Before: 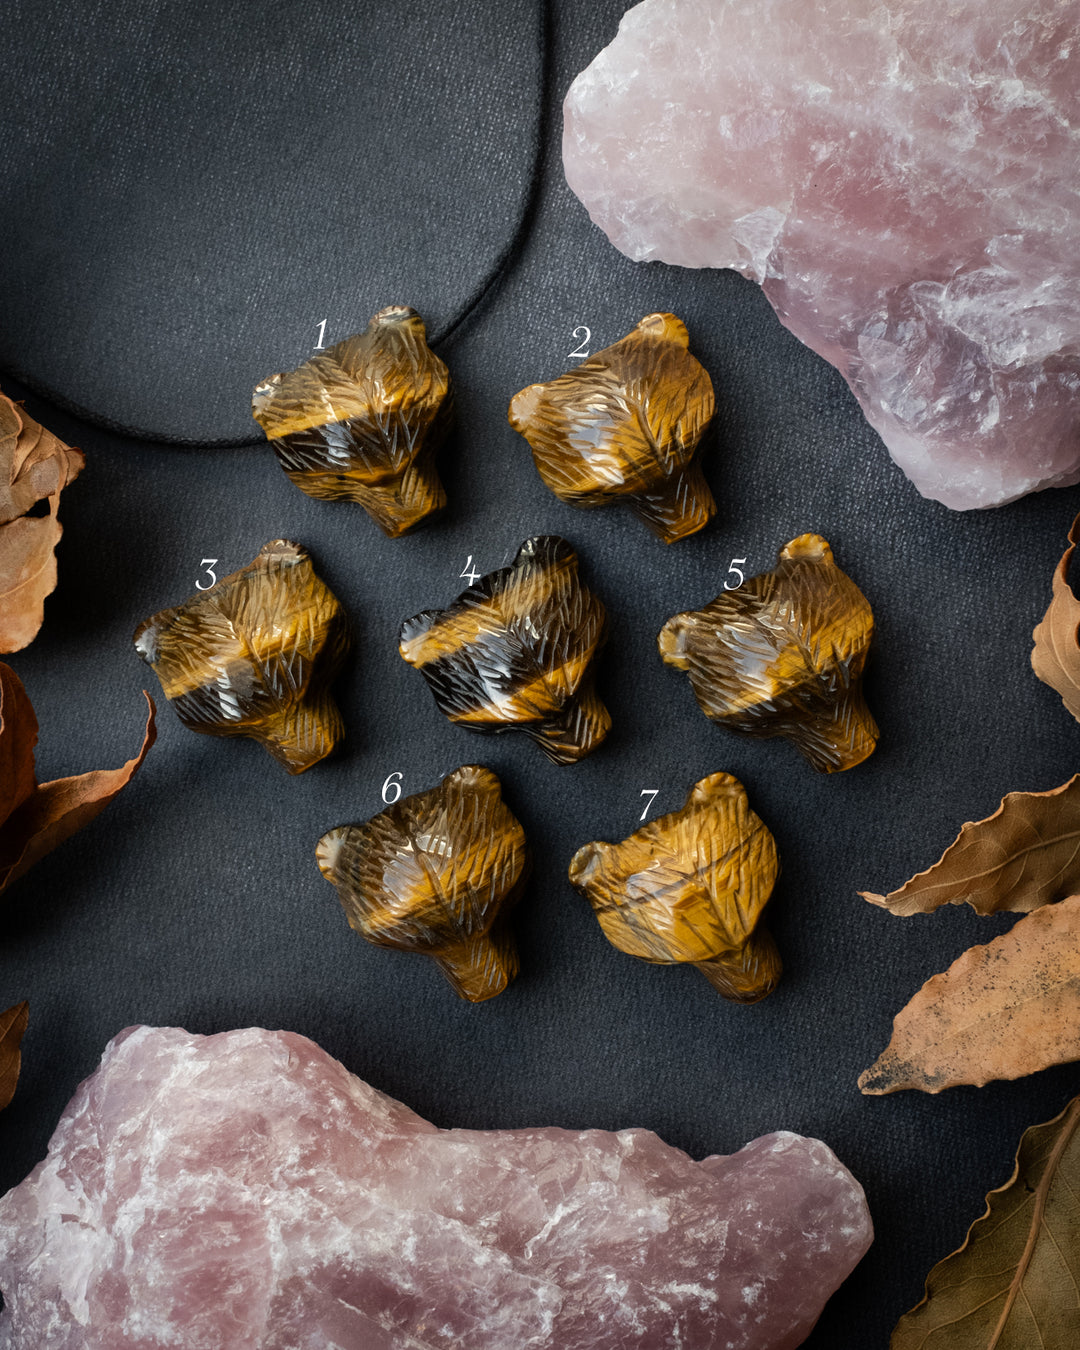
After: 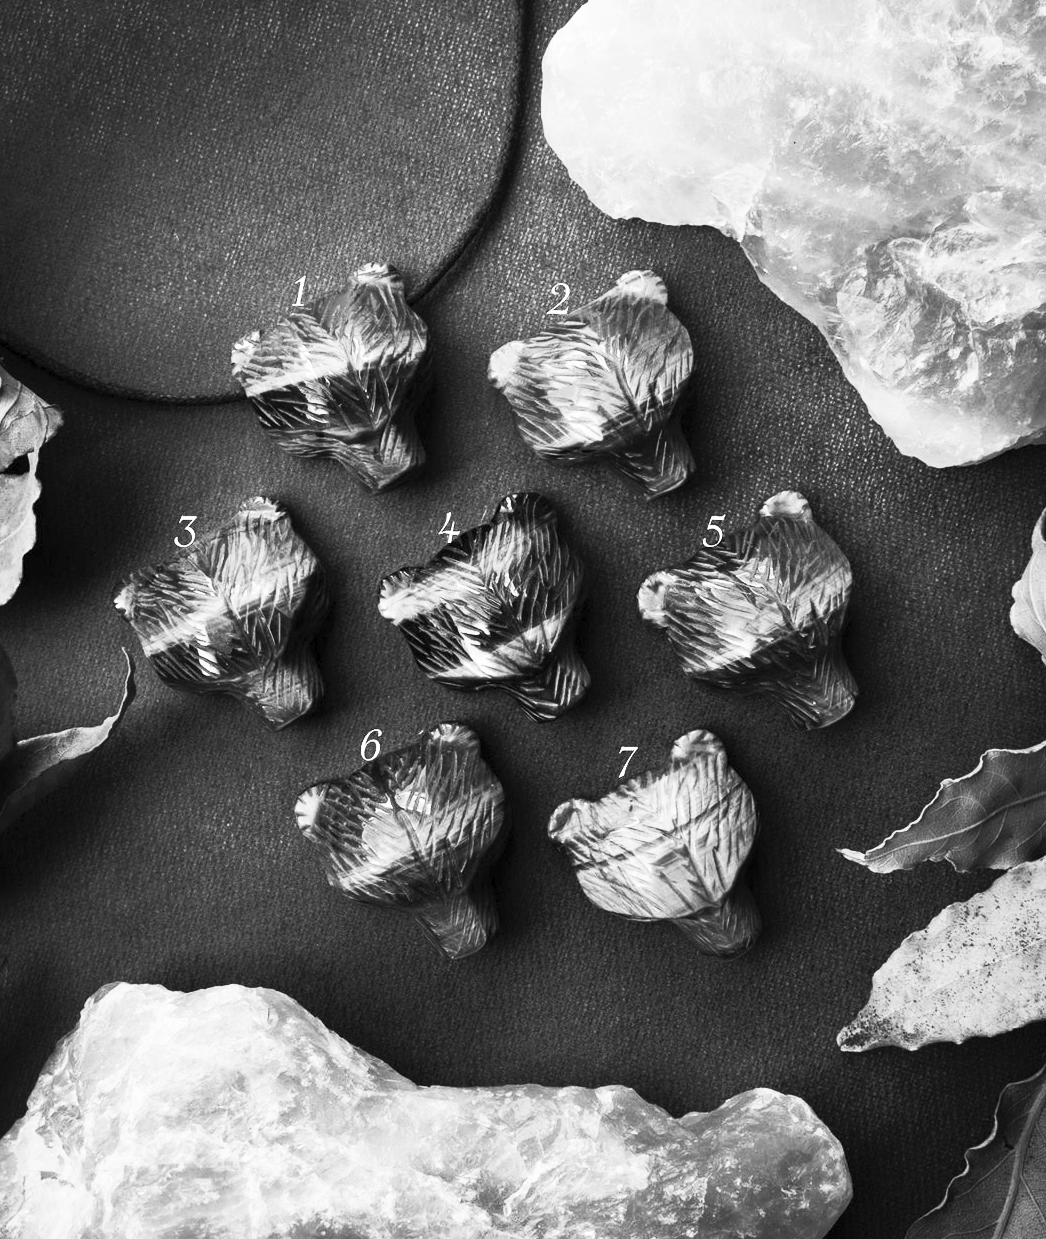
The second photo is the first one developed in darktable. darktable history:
contrast brightness saturation: contrast 0.53, brightness 0.47, saturation -1
crop: left 1.964%, top 3.251%, right 1.122%, bottom 4.933%
